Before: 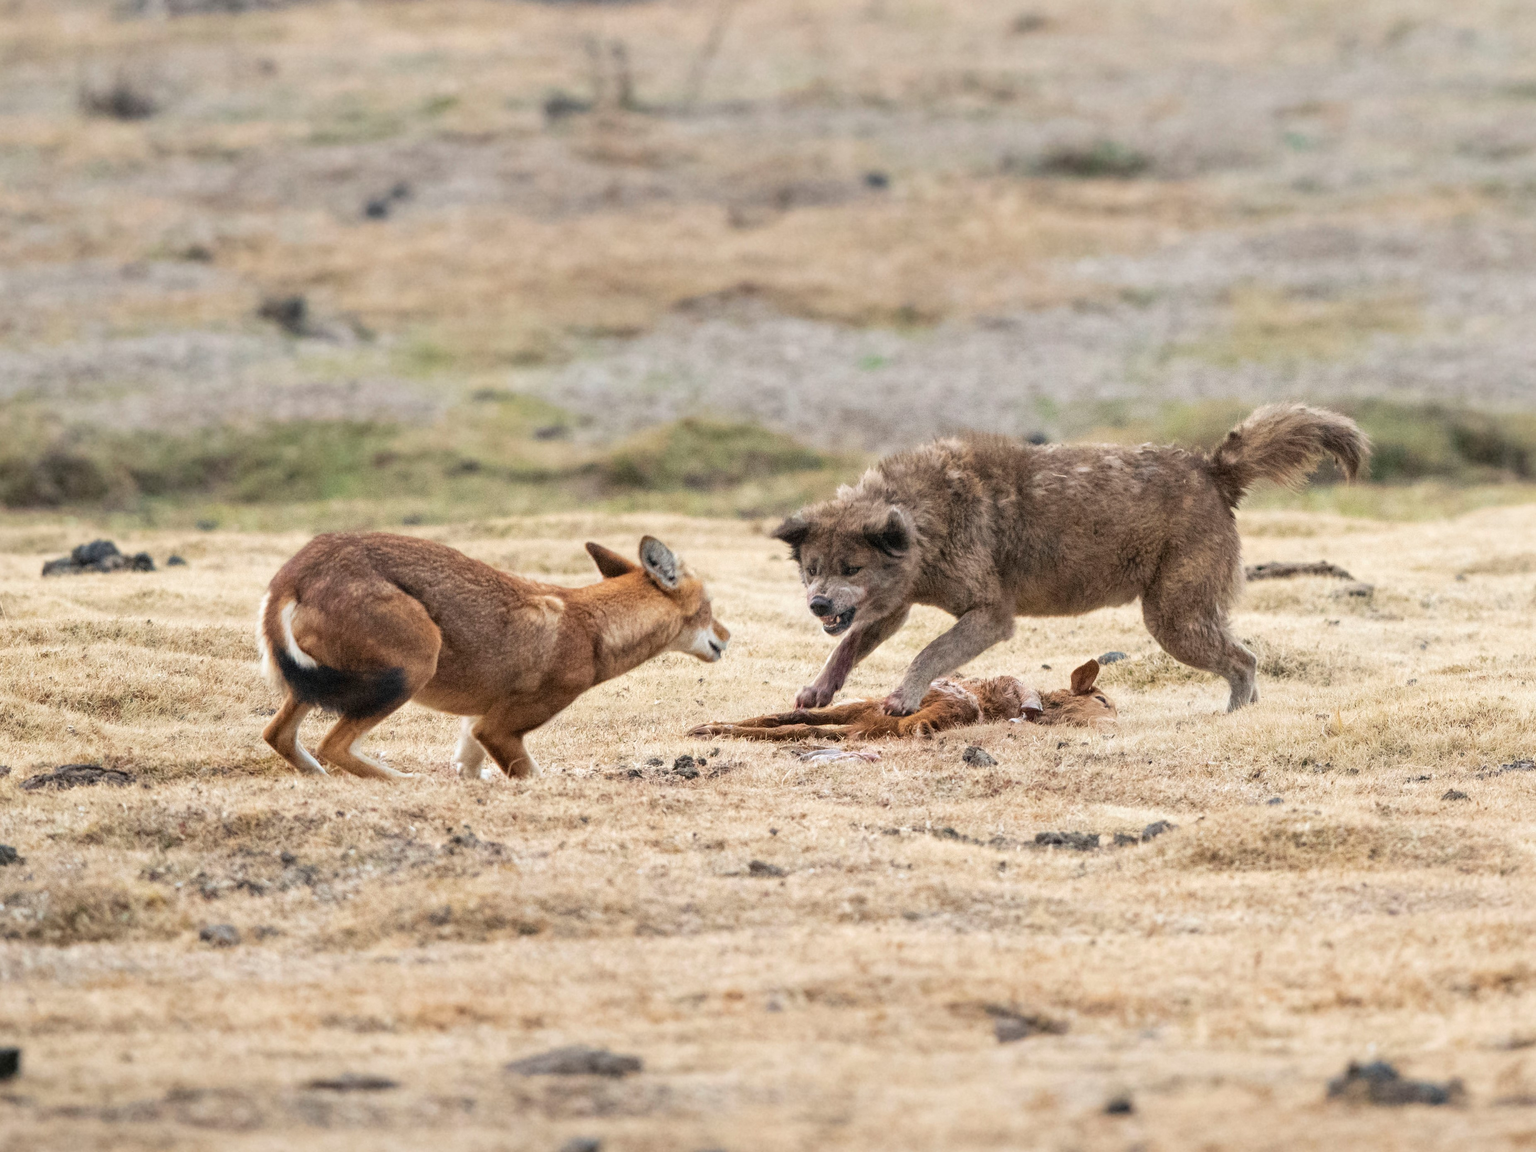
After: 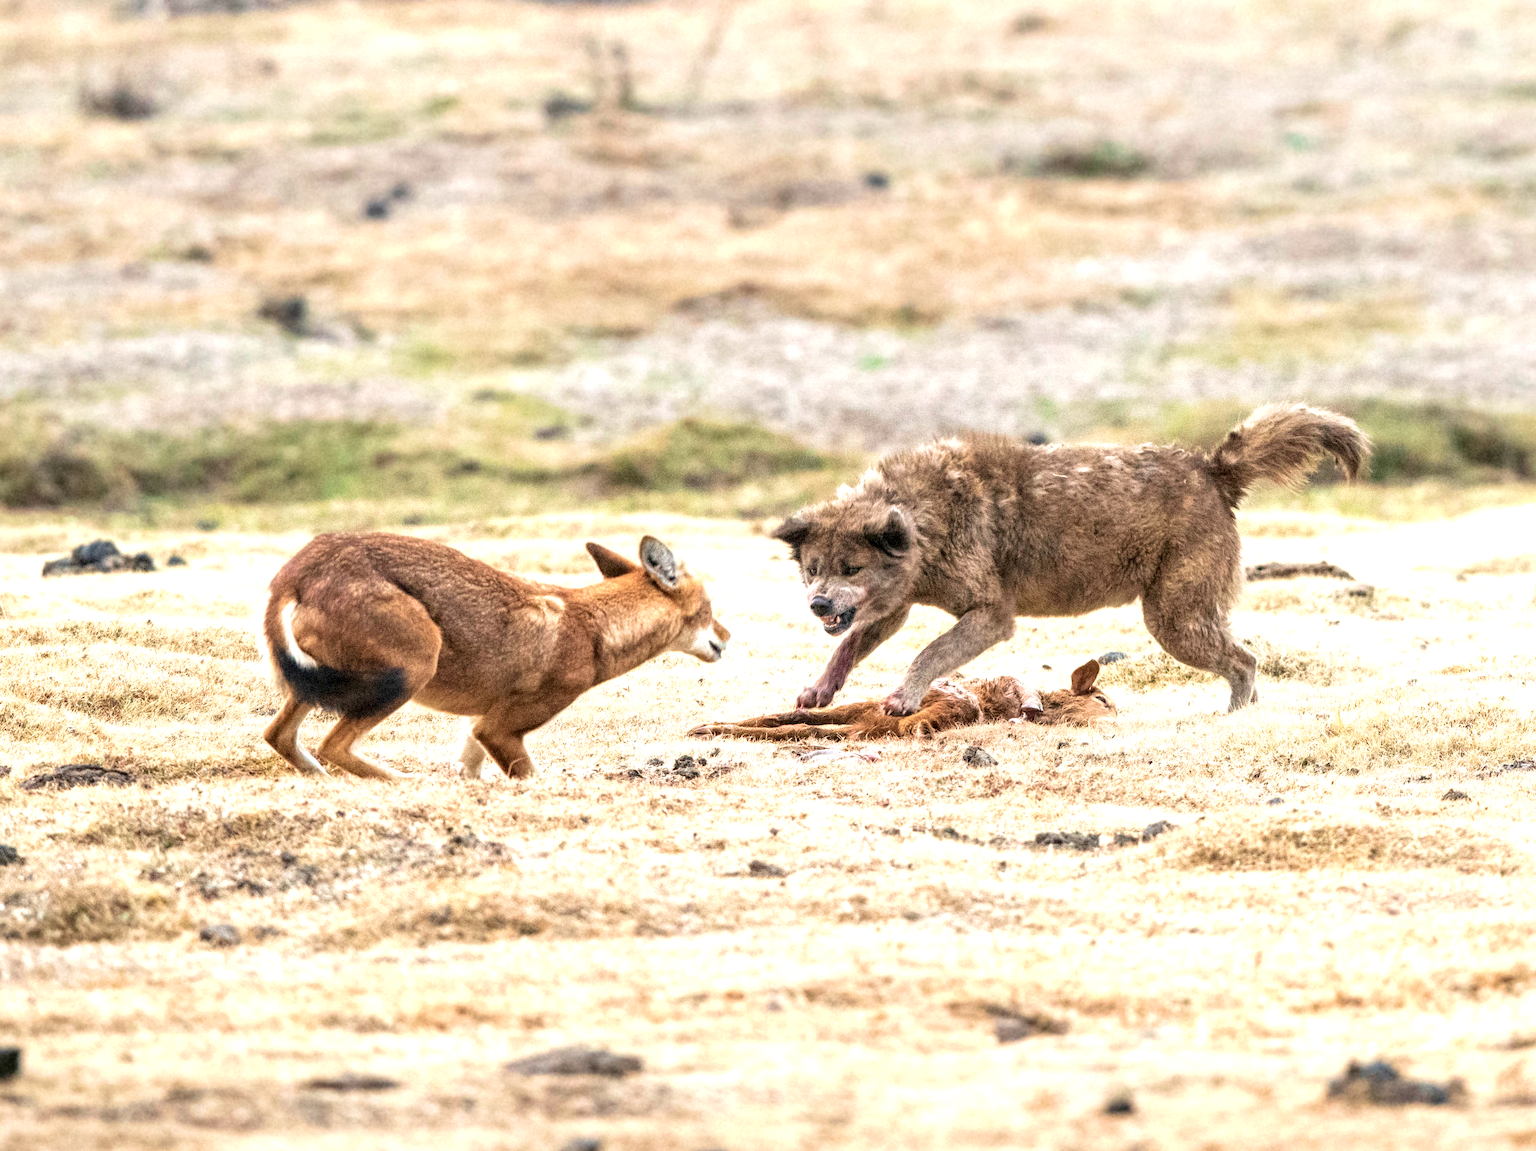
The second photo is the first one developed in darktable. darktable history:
local contrast: shadows 94%
exposure: black level correction 0.001, exposure 0.5 EV, compensate exposure bias true, compensate highlight preservation false
velvia: on, module defaults
